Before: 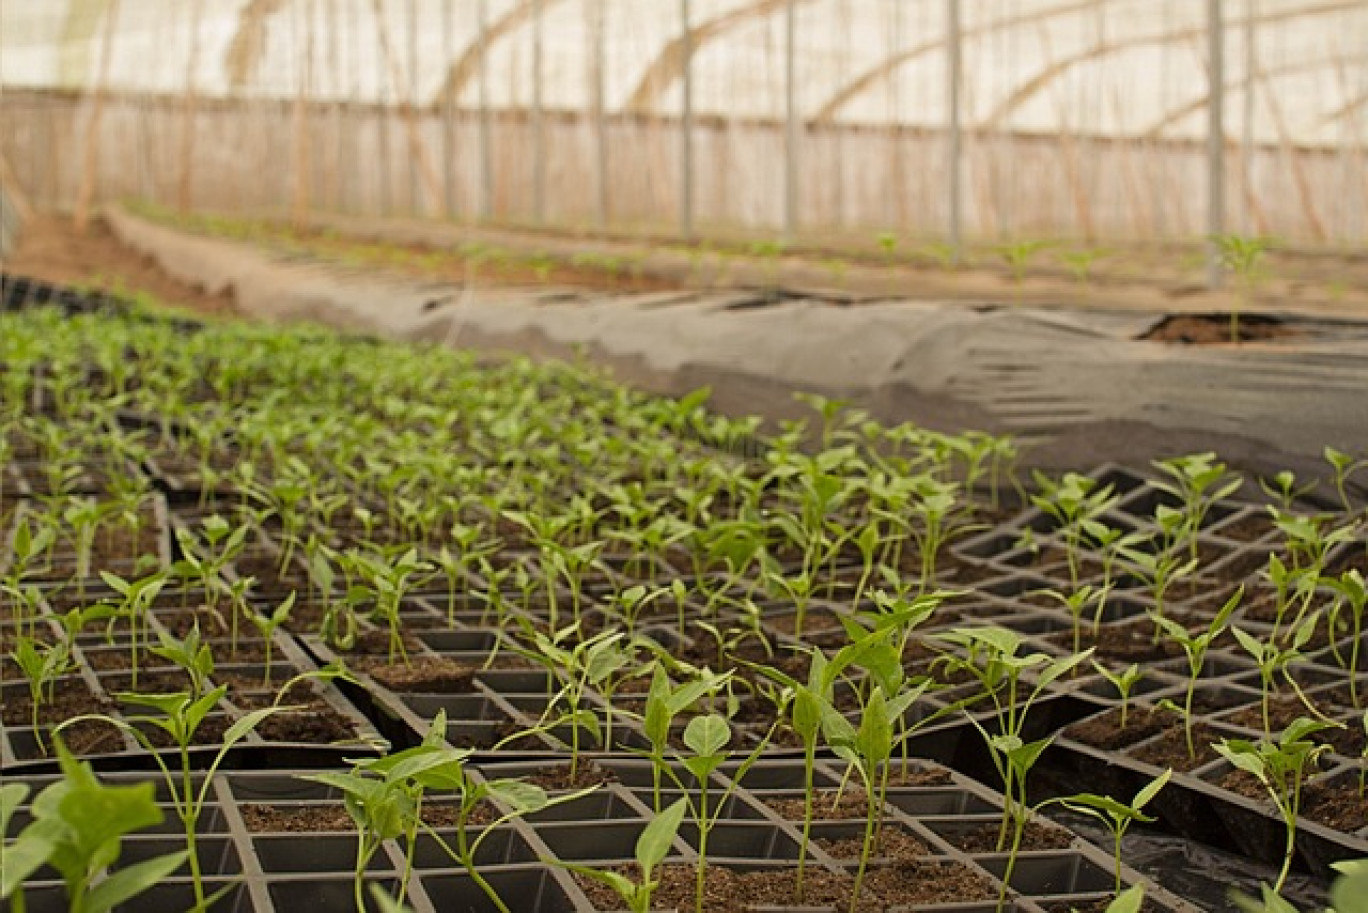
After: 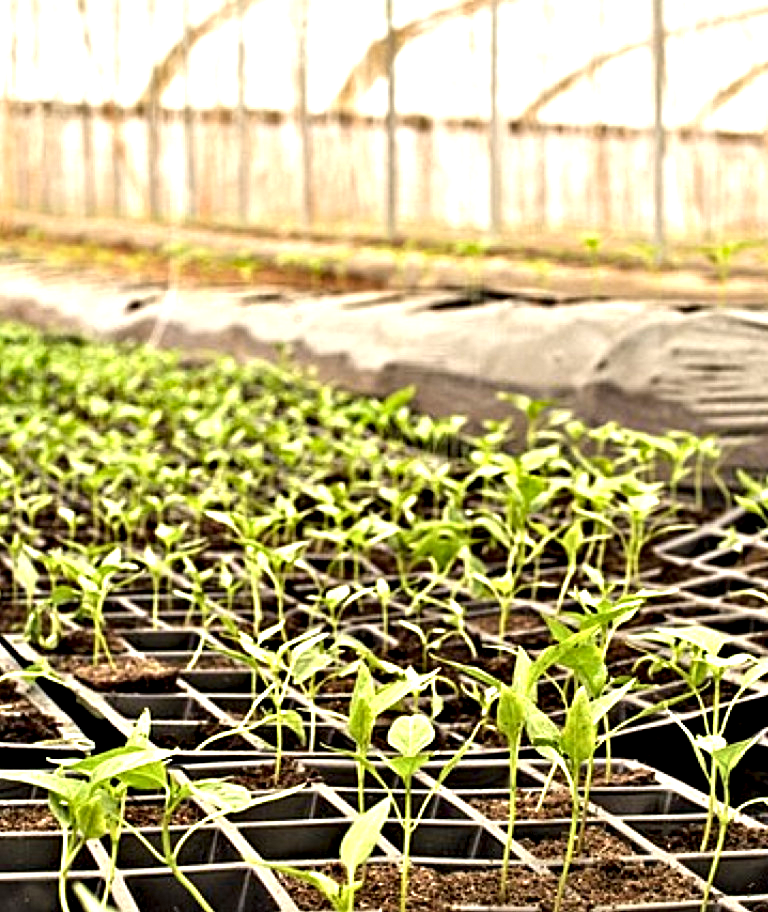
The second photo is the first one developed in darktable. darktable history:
crop: left 21.674%, right 22.086%
contrast equalizer: octaves 7, y [[0.48, 0.654, 0.731, 0.706, 0.772, 0.382], [0.55 ×6], [0 ×6], [0 ×6], [0 ×6]]
exposure: black level correction 0, exposure 1.1 EV, compensate exposure bias true, compensate highlight preservation false
